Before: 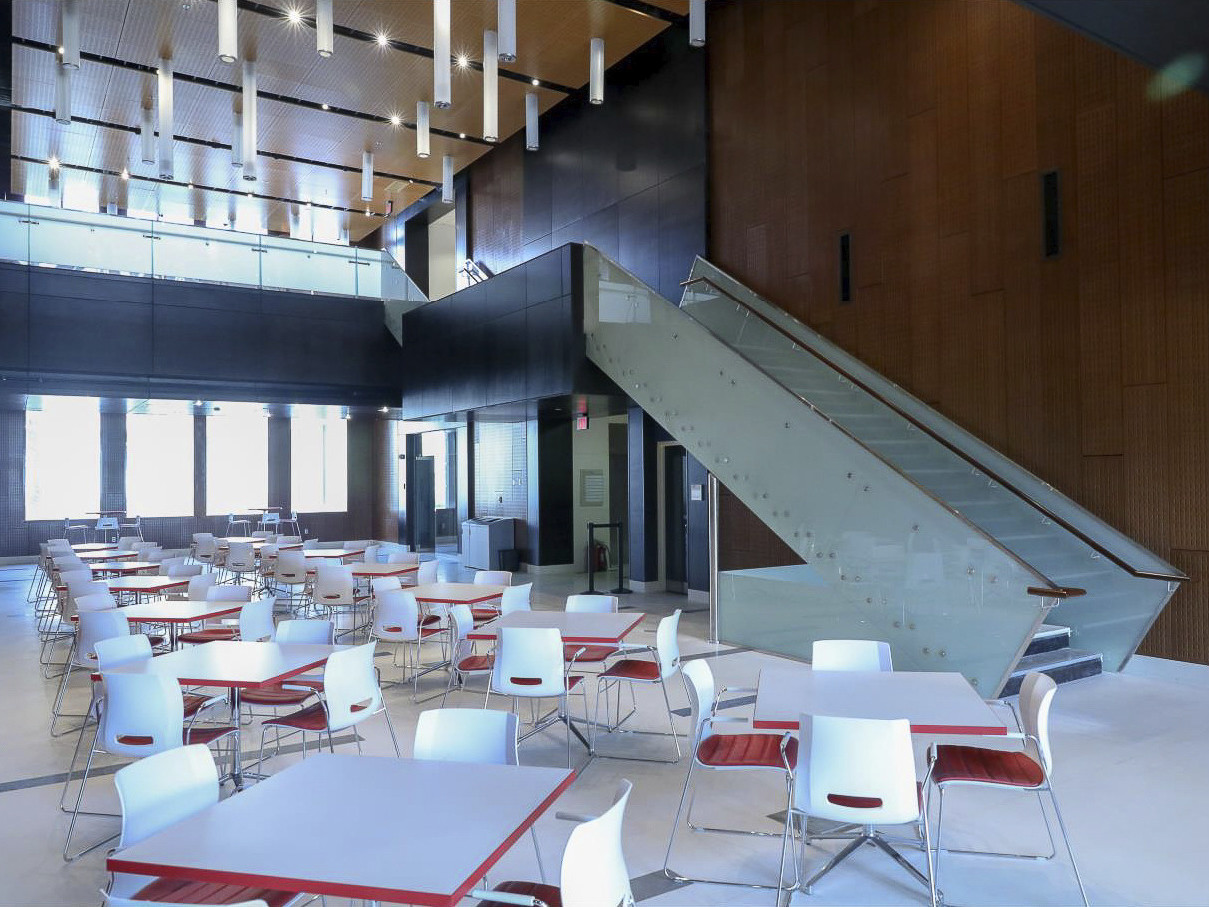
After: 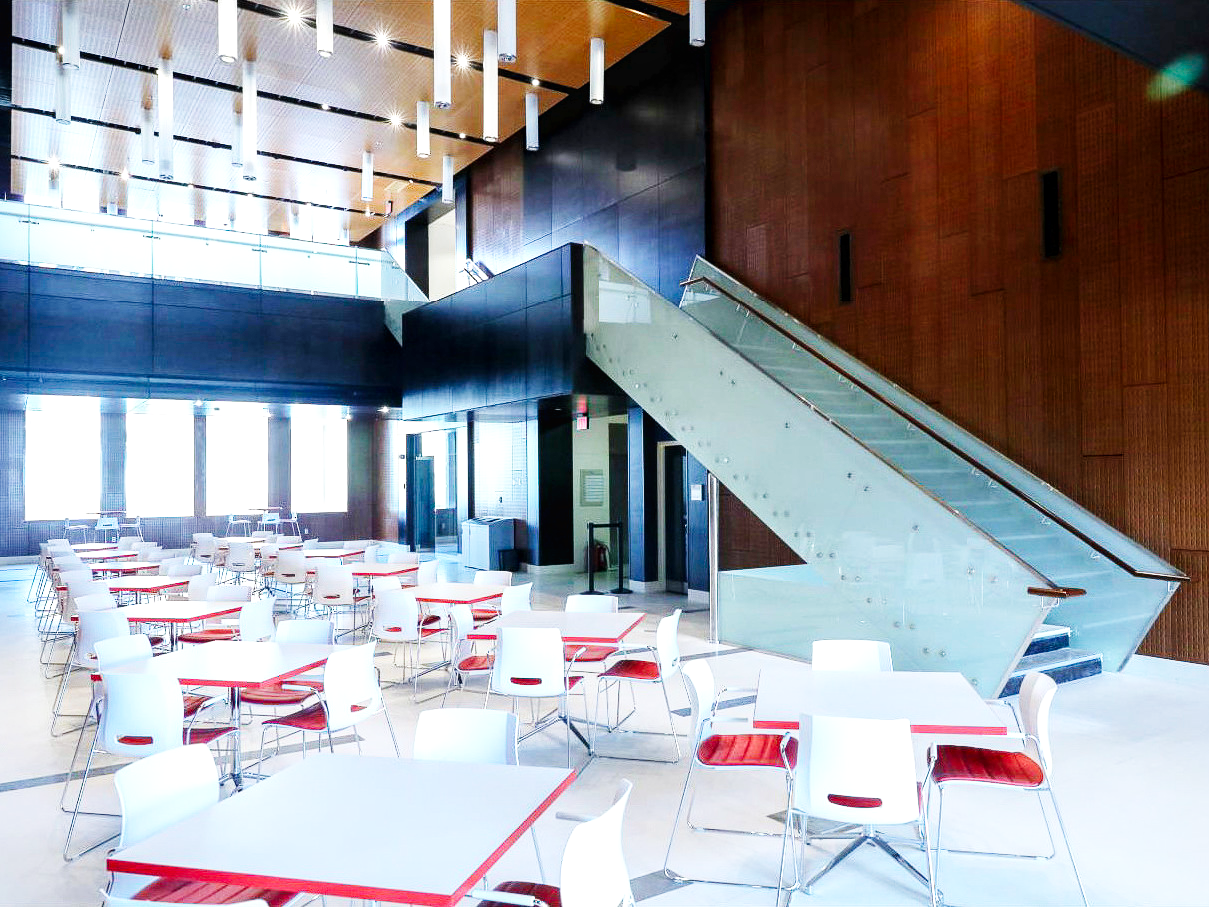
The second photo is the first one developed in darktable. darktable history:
local contrast: highlights 100%, shadows 99%, detail 119%, midtone range 0.2
base curve: curves: ch0 [(0, 0.003) (0.001, 0.002) (0.006, 0.004) (0.02, 0.022) (0.048, 0.086) (0.094, 0.234) (0.162, 0.431) (0.258, 0.629) (0.385, 0.8) (0.548, 0.918) (0.751, 0.988) (1, 1)], preserve colors none
